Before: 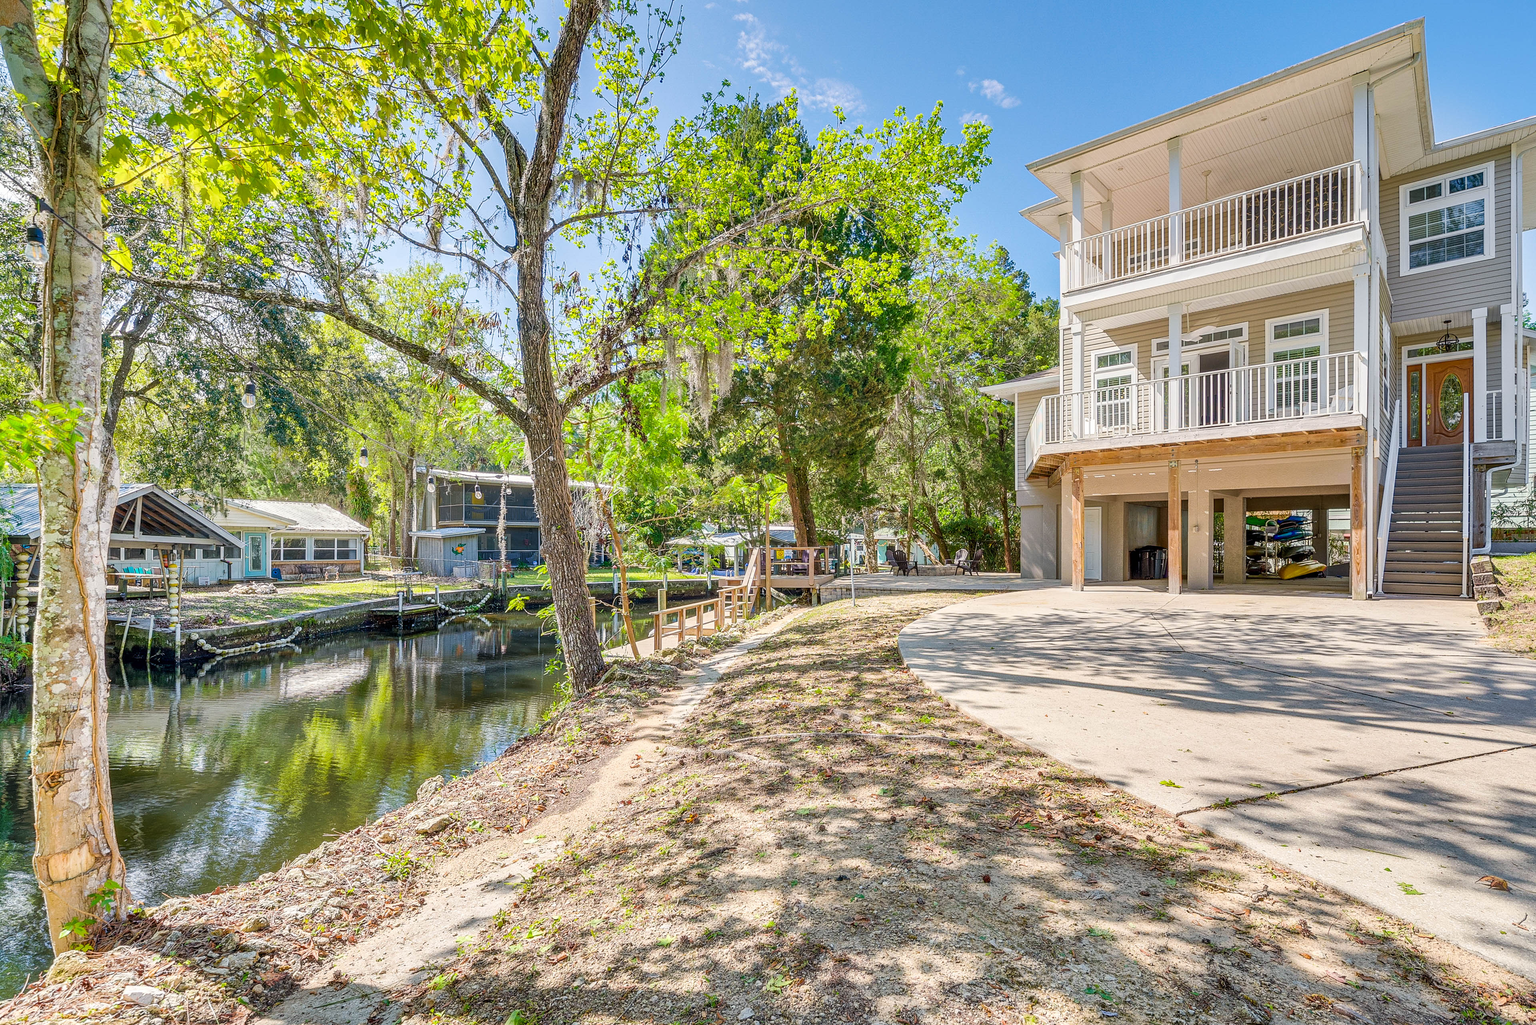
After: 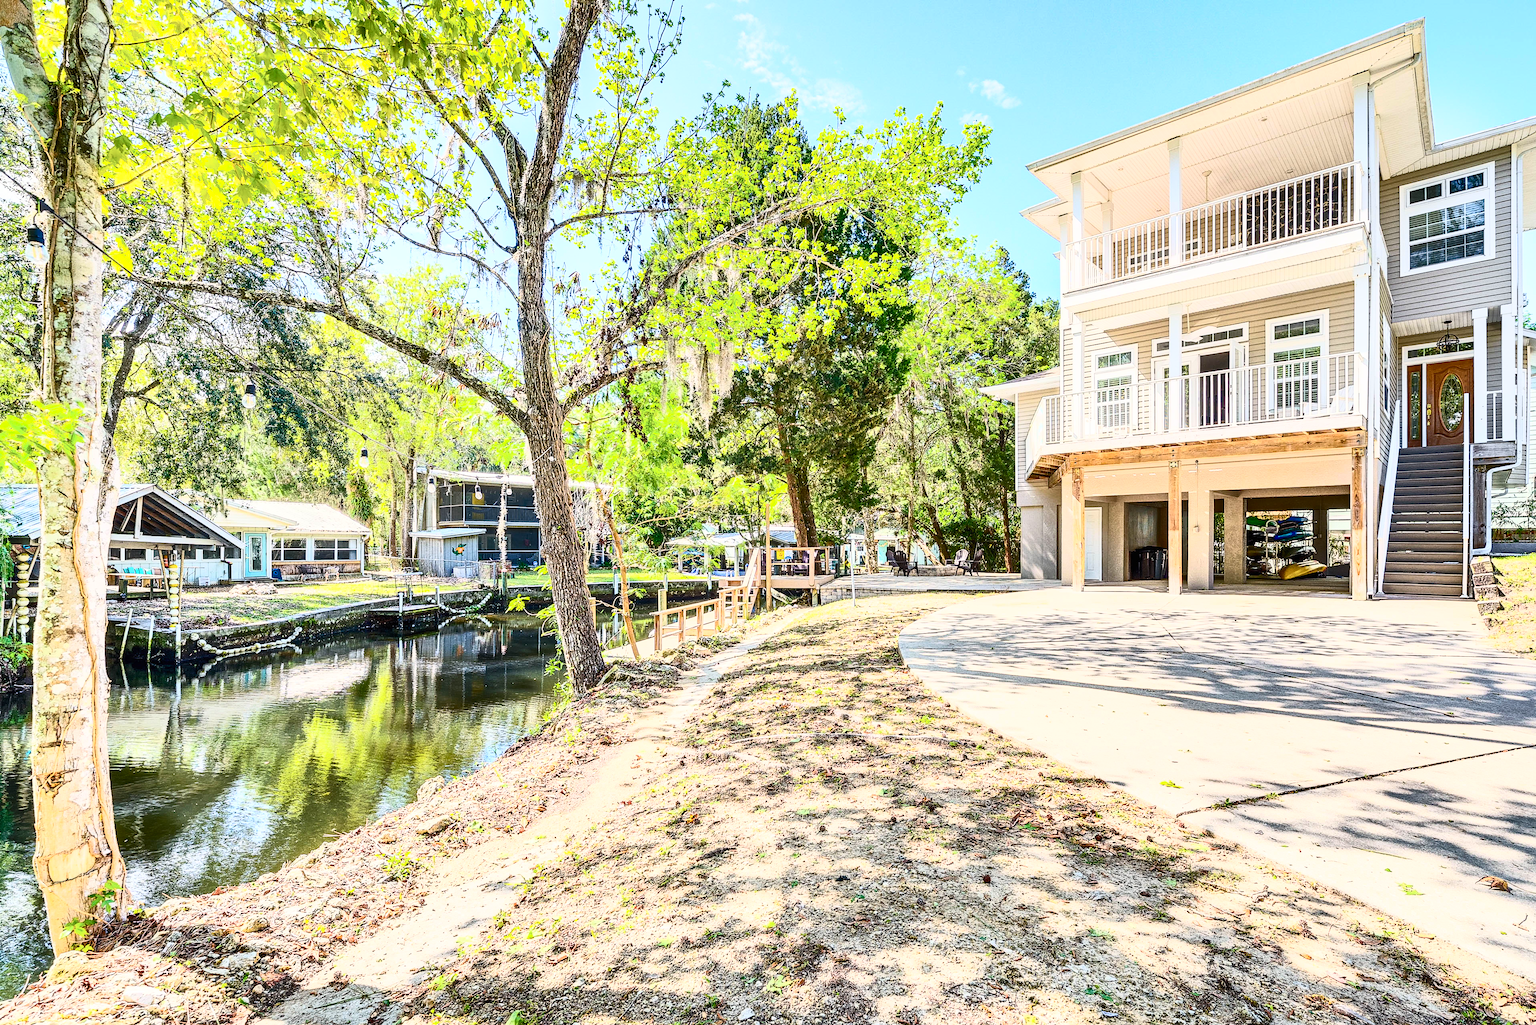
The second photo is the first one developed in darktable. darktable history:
contrast brightness saturation: contrast 0.622, brightness 0.337, saturation 0.143
